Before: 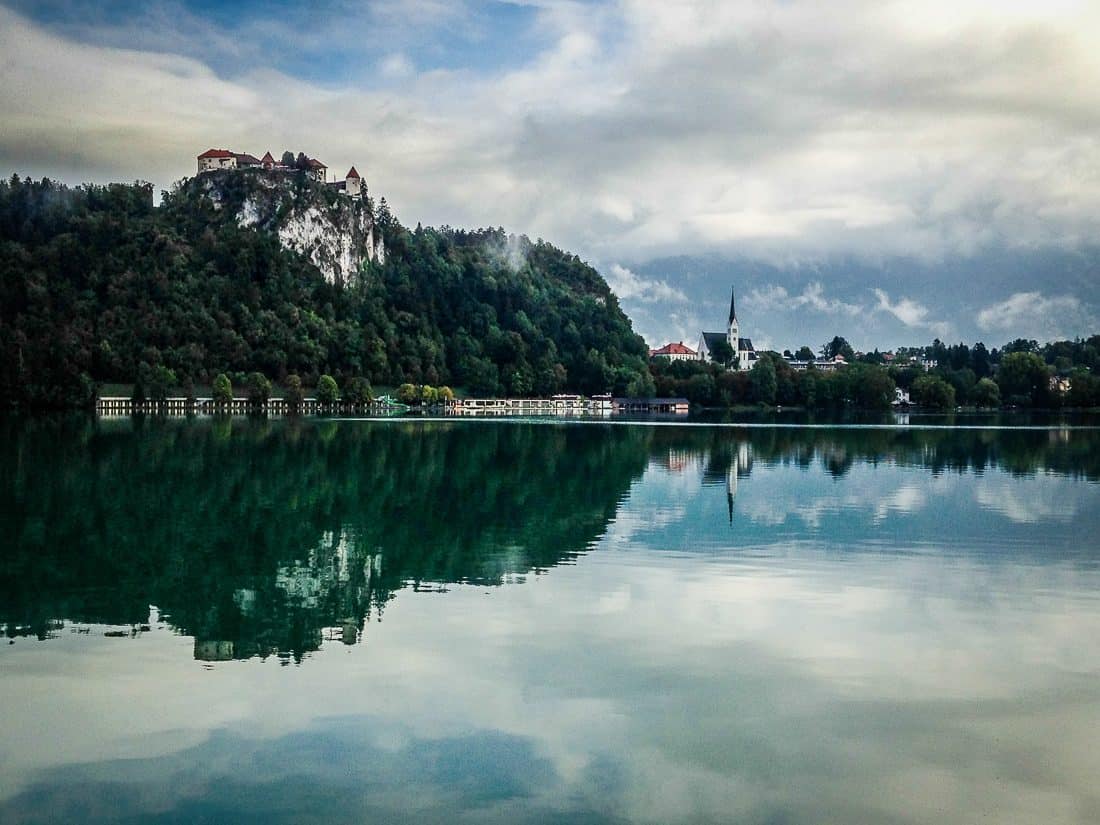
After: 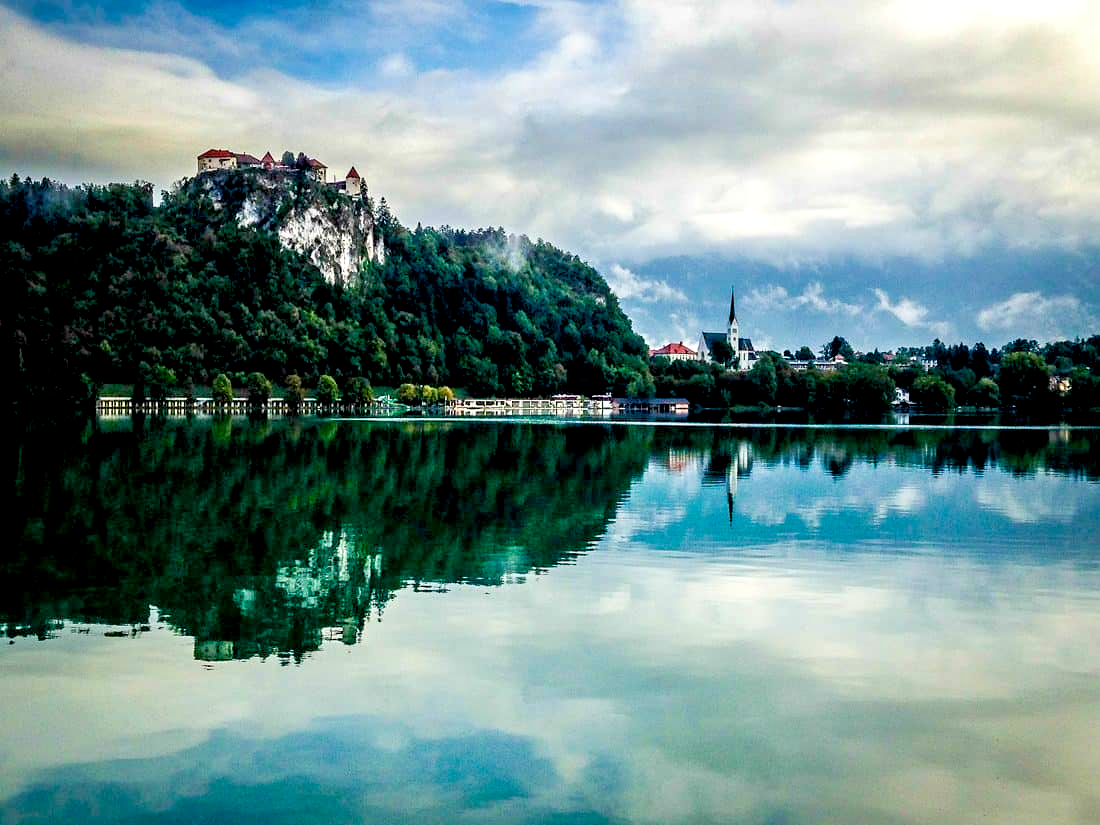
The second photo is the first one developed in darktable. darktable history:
exposure: black level correction 0.009, exposure 0.016 EV, compensate highlight preservation false
contrast equalizer: octaves 7, y [[0.524, 0.538, 0.547, 0.548, 0.538, 0.524], [0.5 ×6], [0.5 ×6], [0 ×6], [0 ×6]]
velvia: on, module defaults
color balance rgb: perceptual saturation grading › global saturation 34.631%, perceptual saturation grading › highlights -25.566%, perceptual saturation grading › shadows 25.524%, perceptual brilliance grading › global brilliance 10.339%, perceptual brilliance grading › shadows 14.711%, contrast -9.421%
